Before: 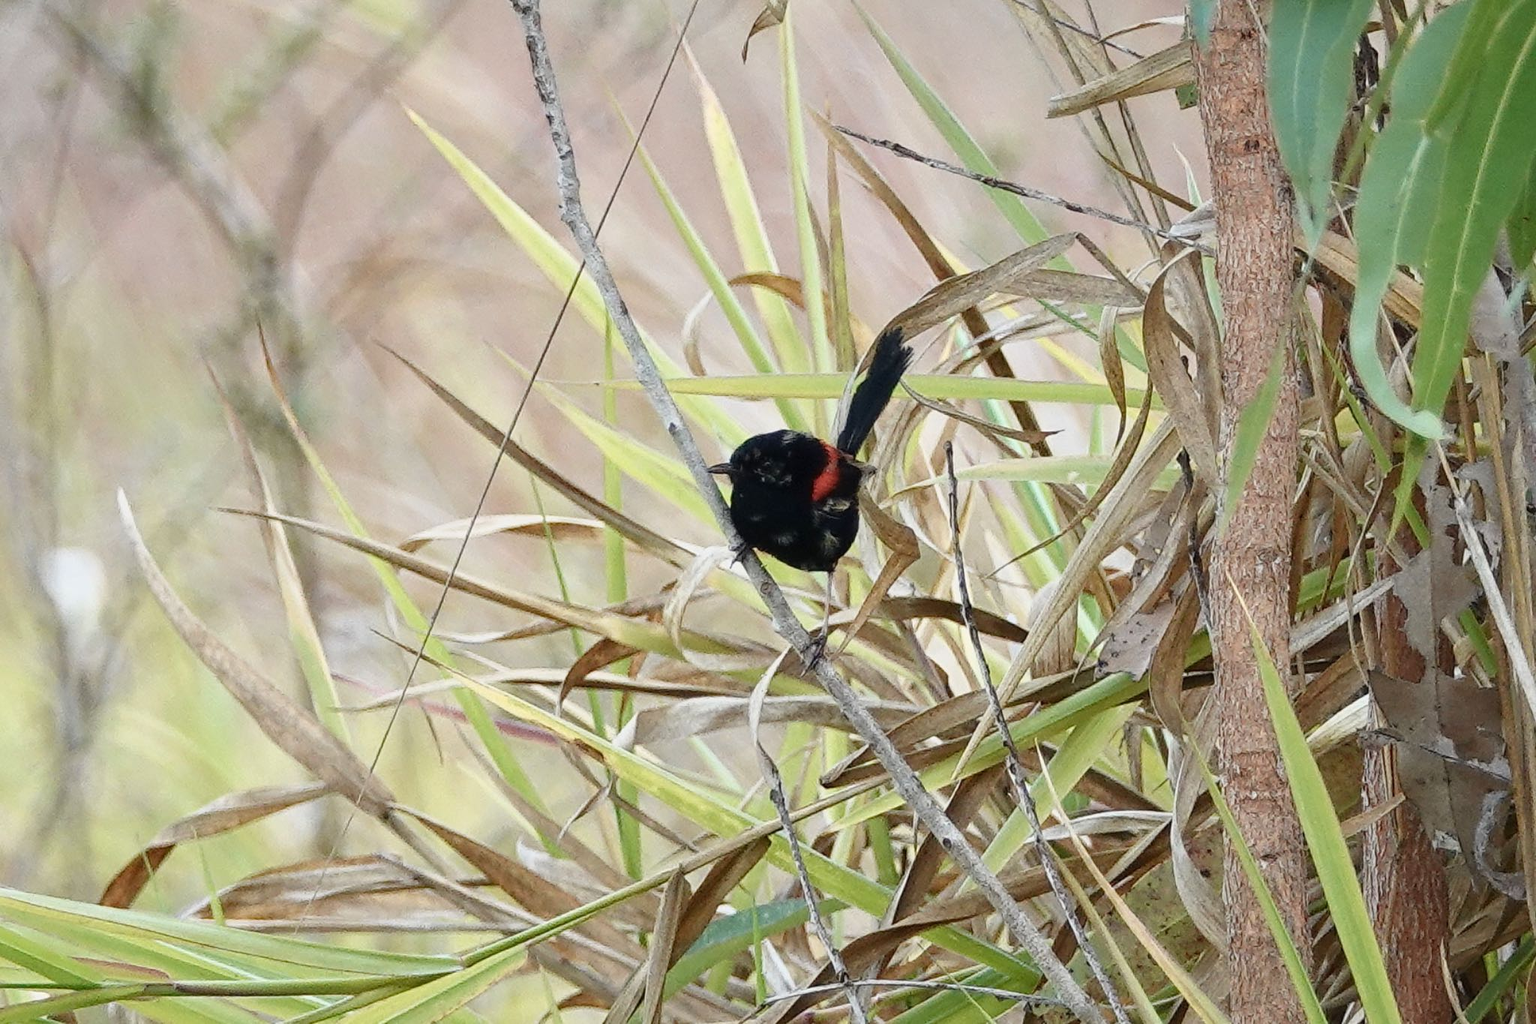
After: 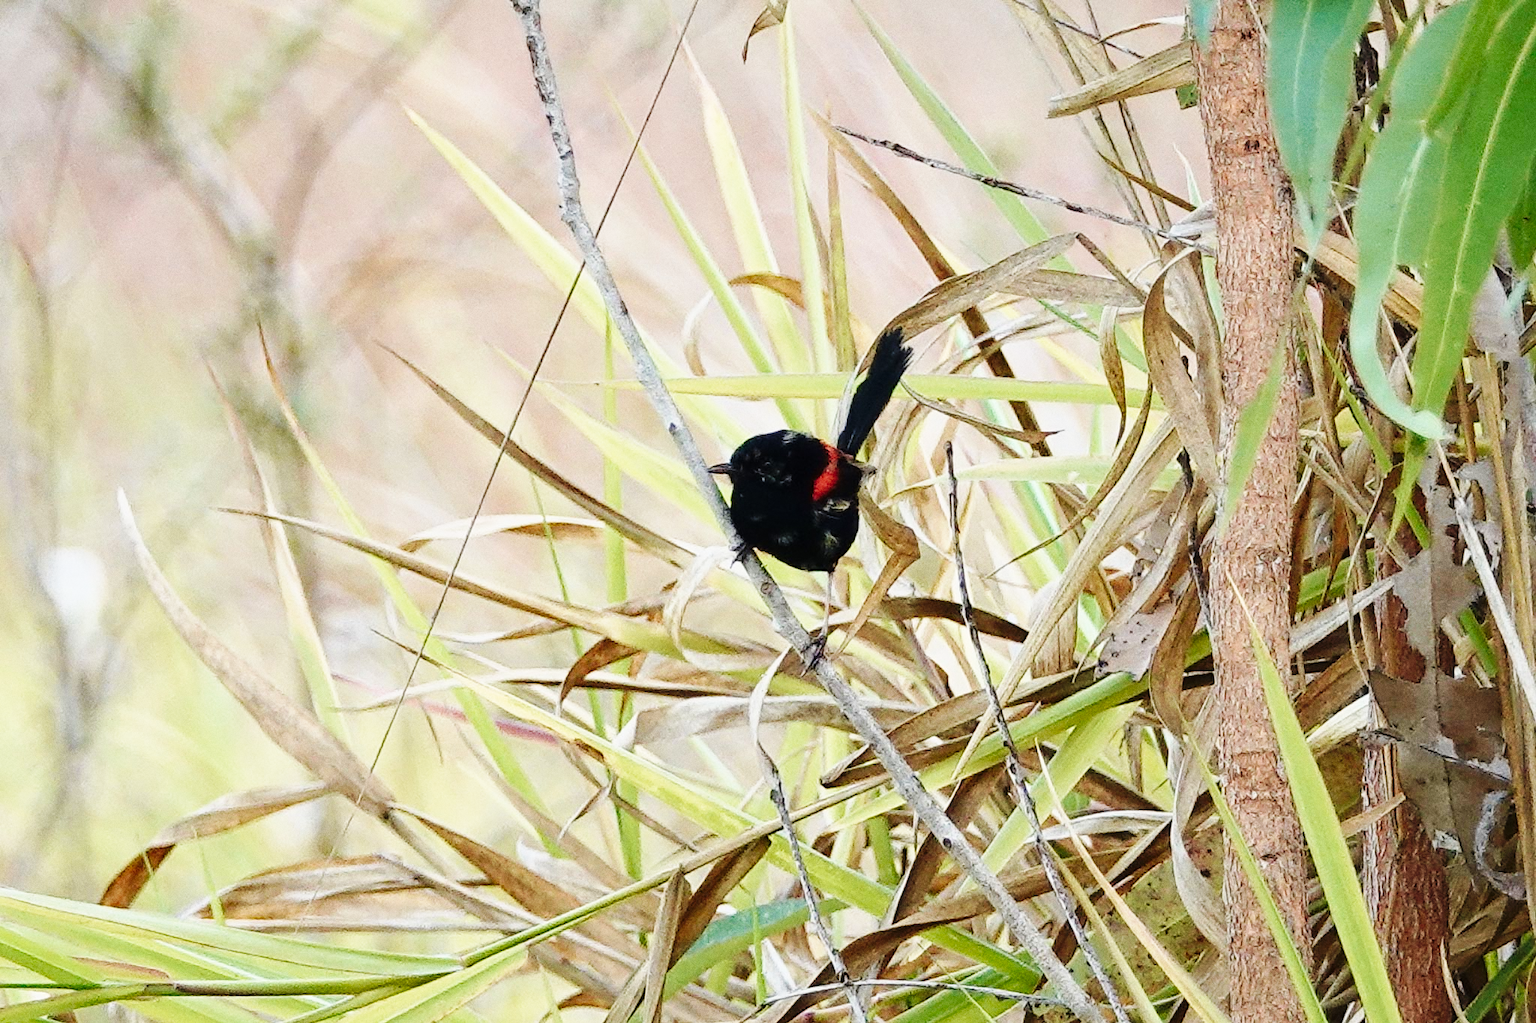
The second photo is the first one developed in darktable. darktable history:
base curve: curves: ch0 [(0, 0) (0.036, 0.025) (0.121, 0.166) (0.206, 0.329) (0.605, 0.79) (1, 1)], preserve colors none
grain: coarseness 0.09 ISO
velvia: on, module defaults
